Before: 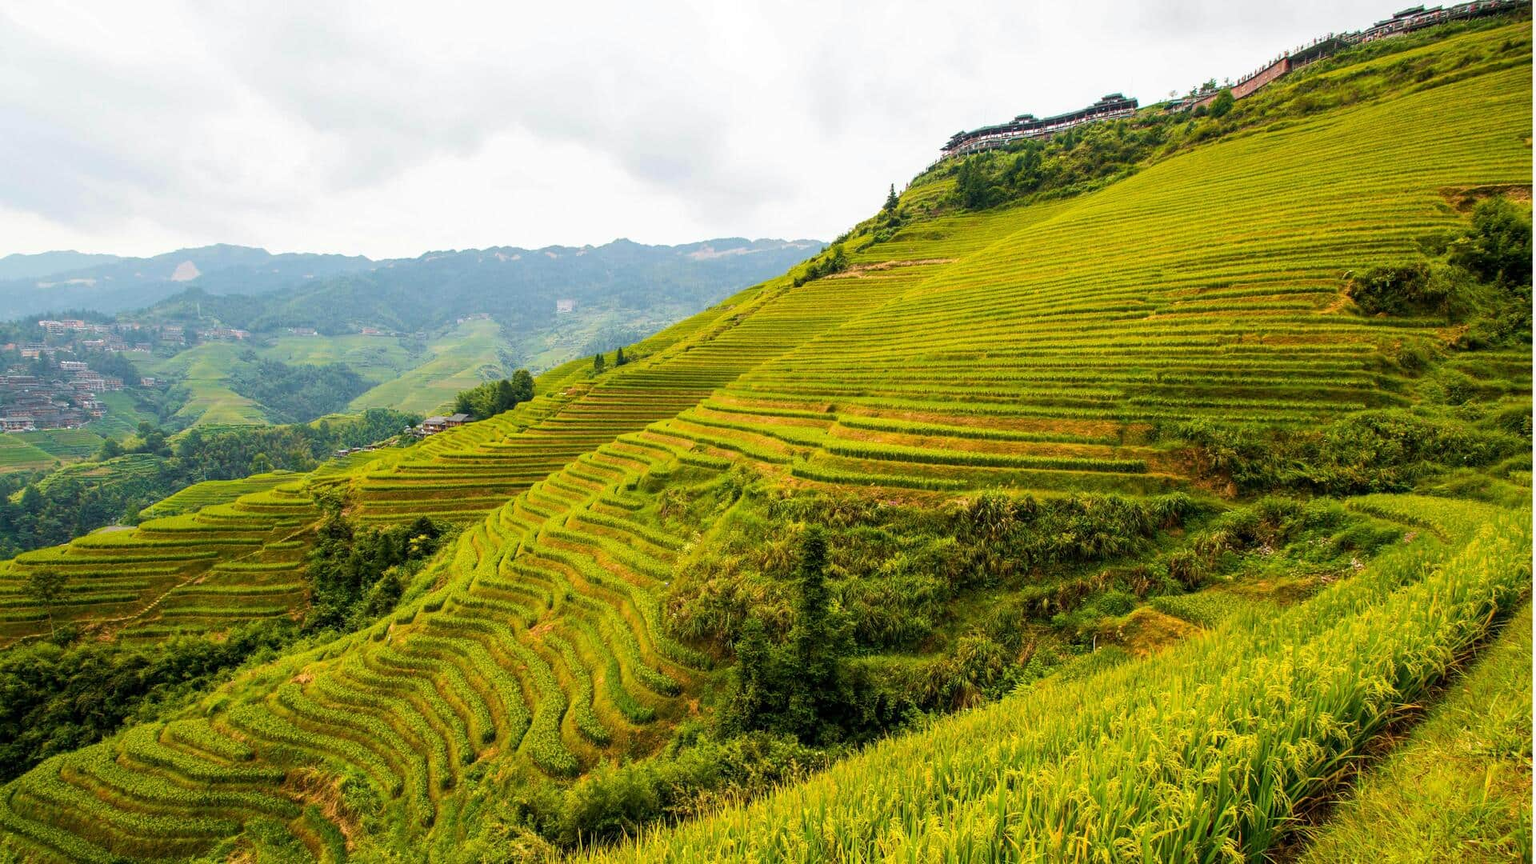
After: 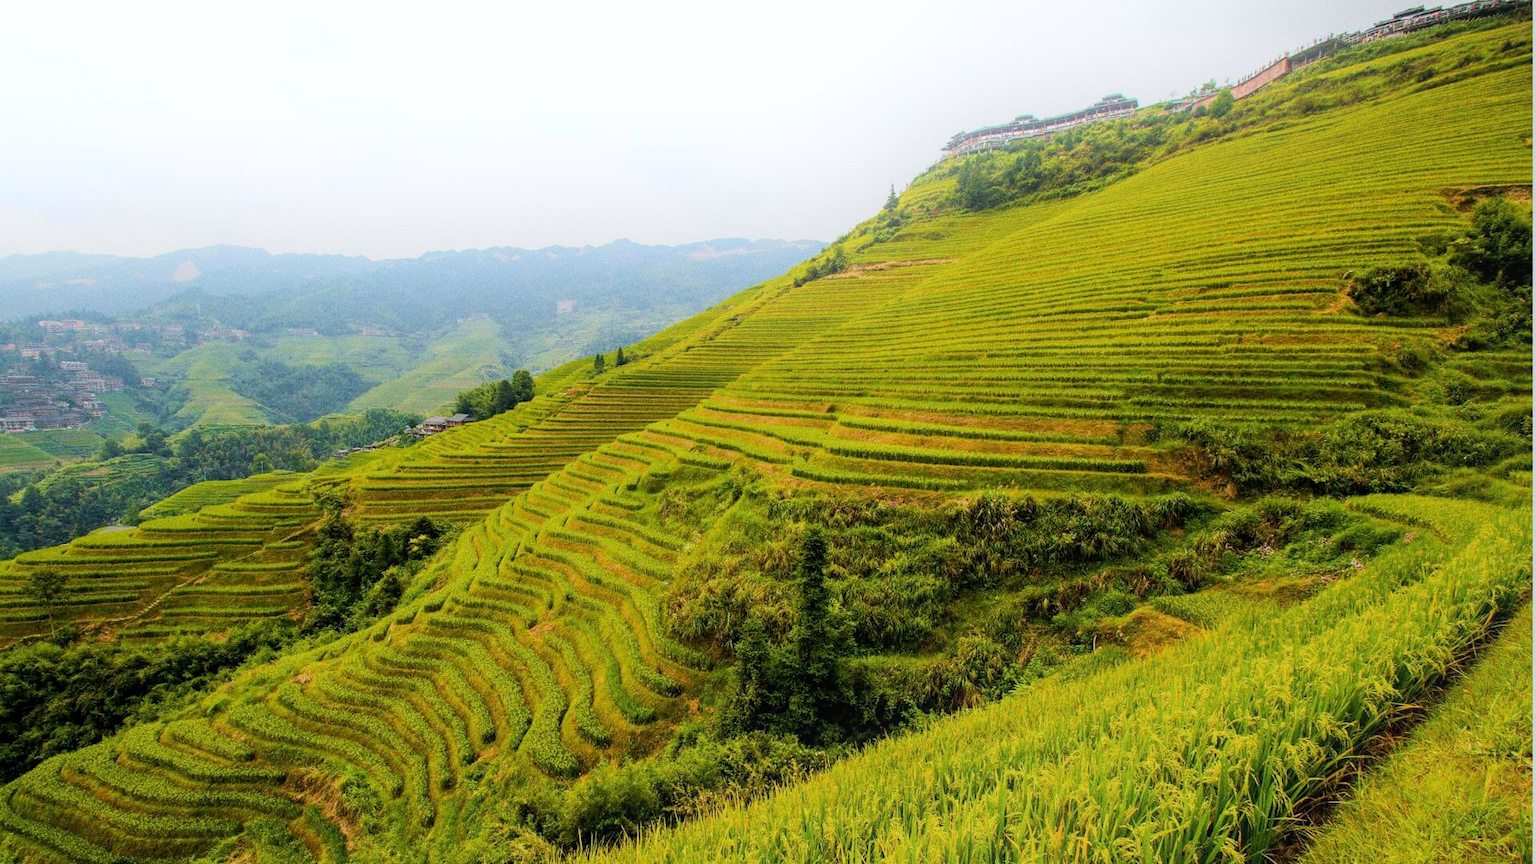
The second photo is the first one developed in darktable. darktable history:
white balance: red 0.98, blue 1.034
bloom: on, module defaults
grain: on, module defaults
filmic rgb: black relative exposure -16 EV, white relative exposure 4.97 EV, hardness 6.25
